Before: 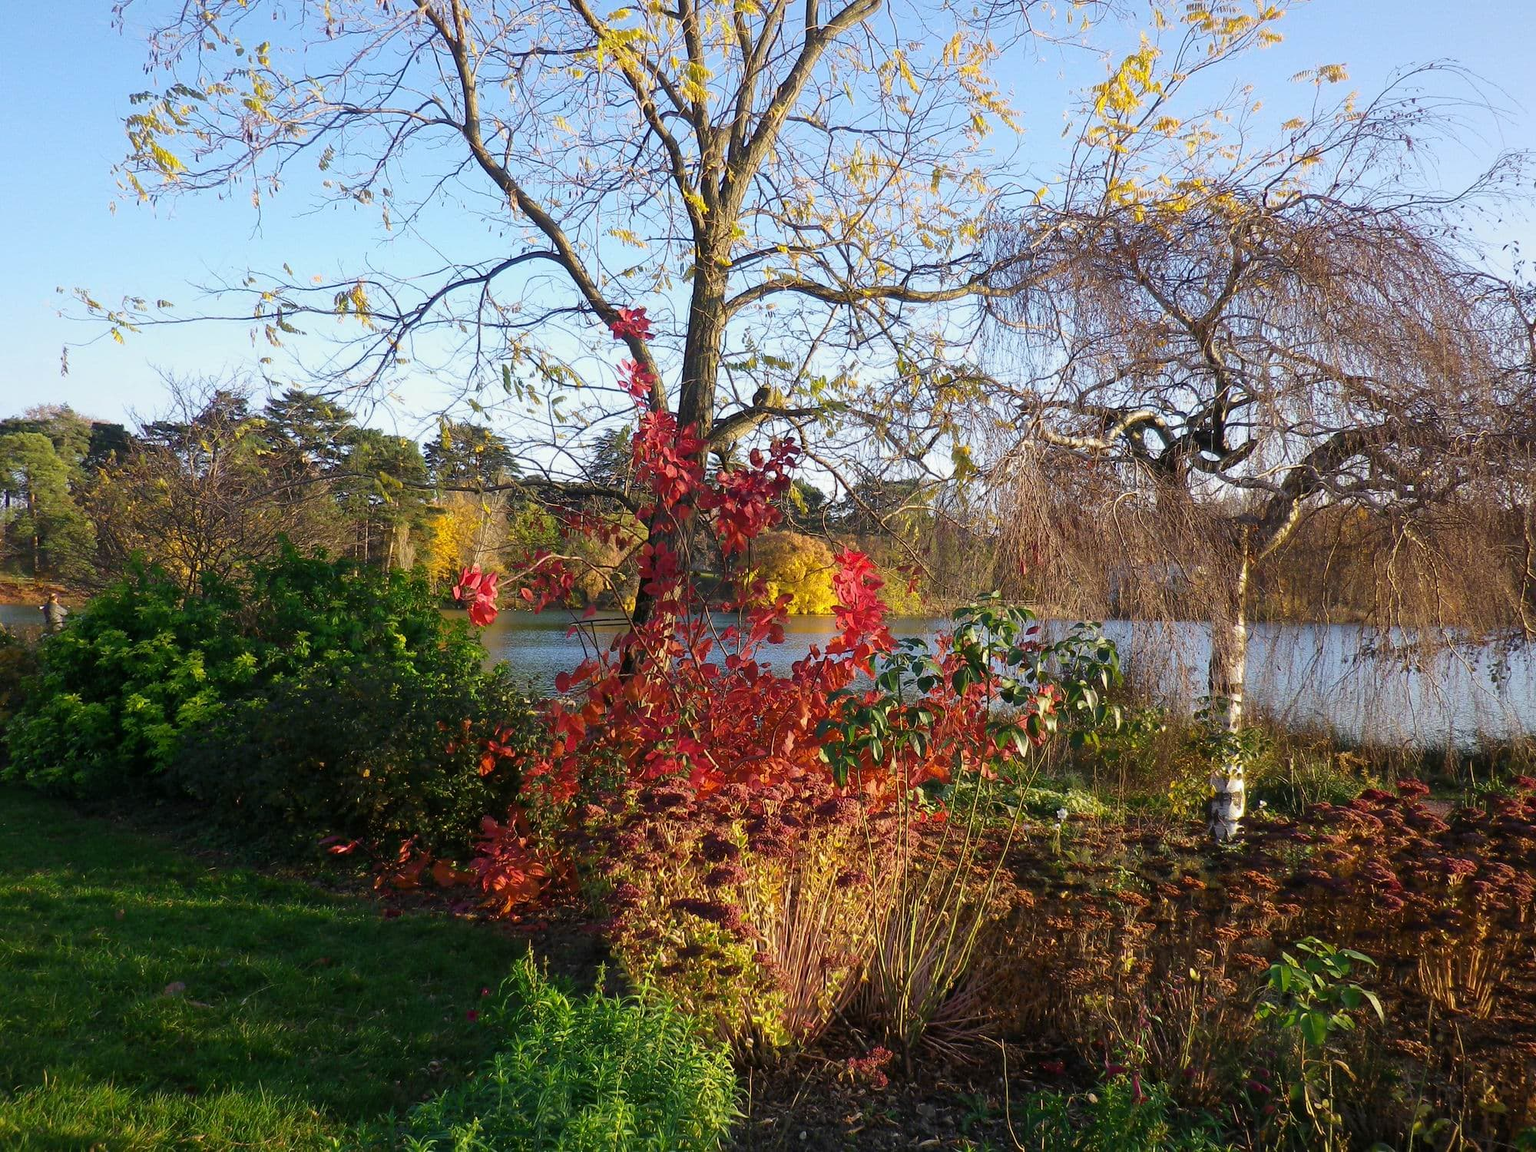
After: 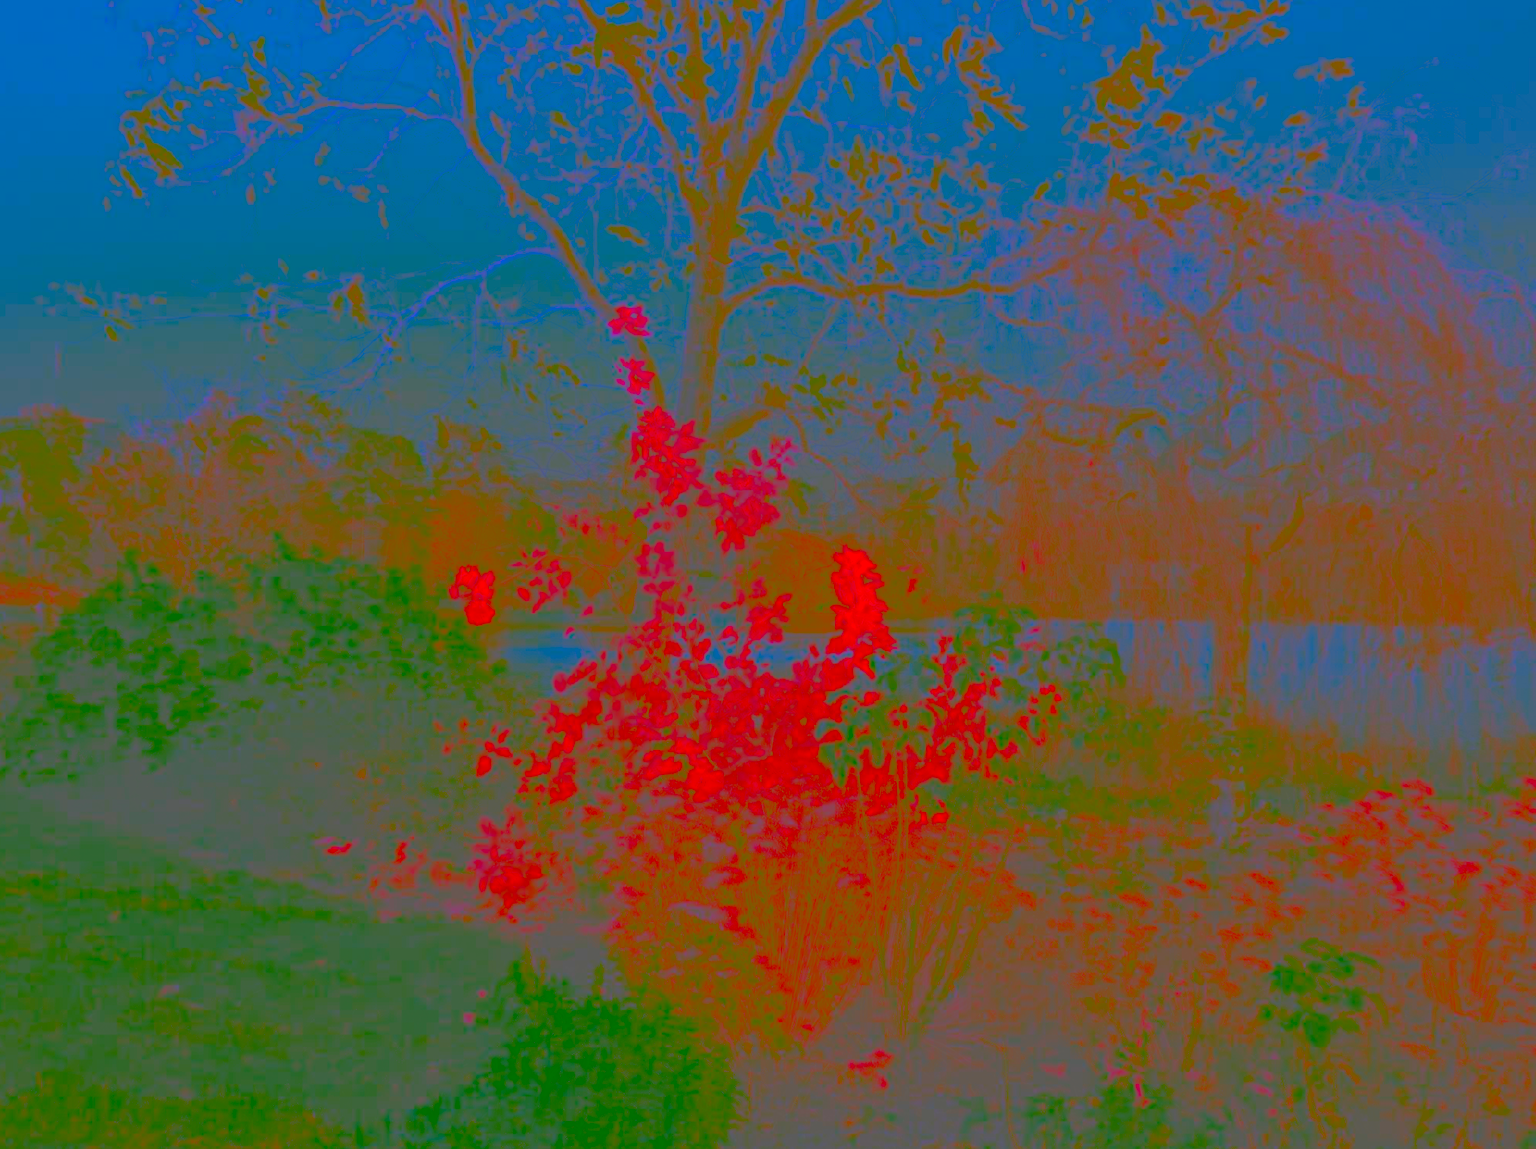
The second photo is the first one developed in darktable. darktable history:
crop: left 0.481%, top 0.522%, right 0.234%, bottom 0.463%
exposure: black level correction -0.001, exposure 0.536 EV, compensate highlight preservation false
contrast brightness saturation: contrast -0.977, brightness -0.168, saturation 0.755
